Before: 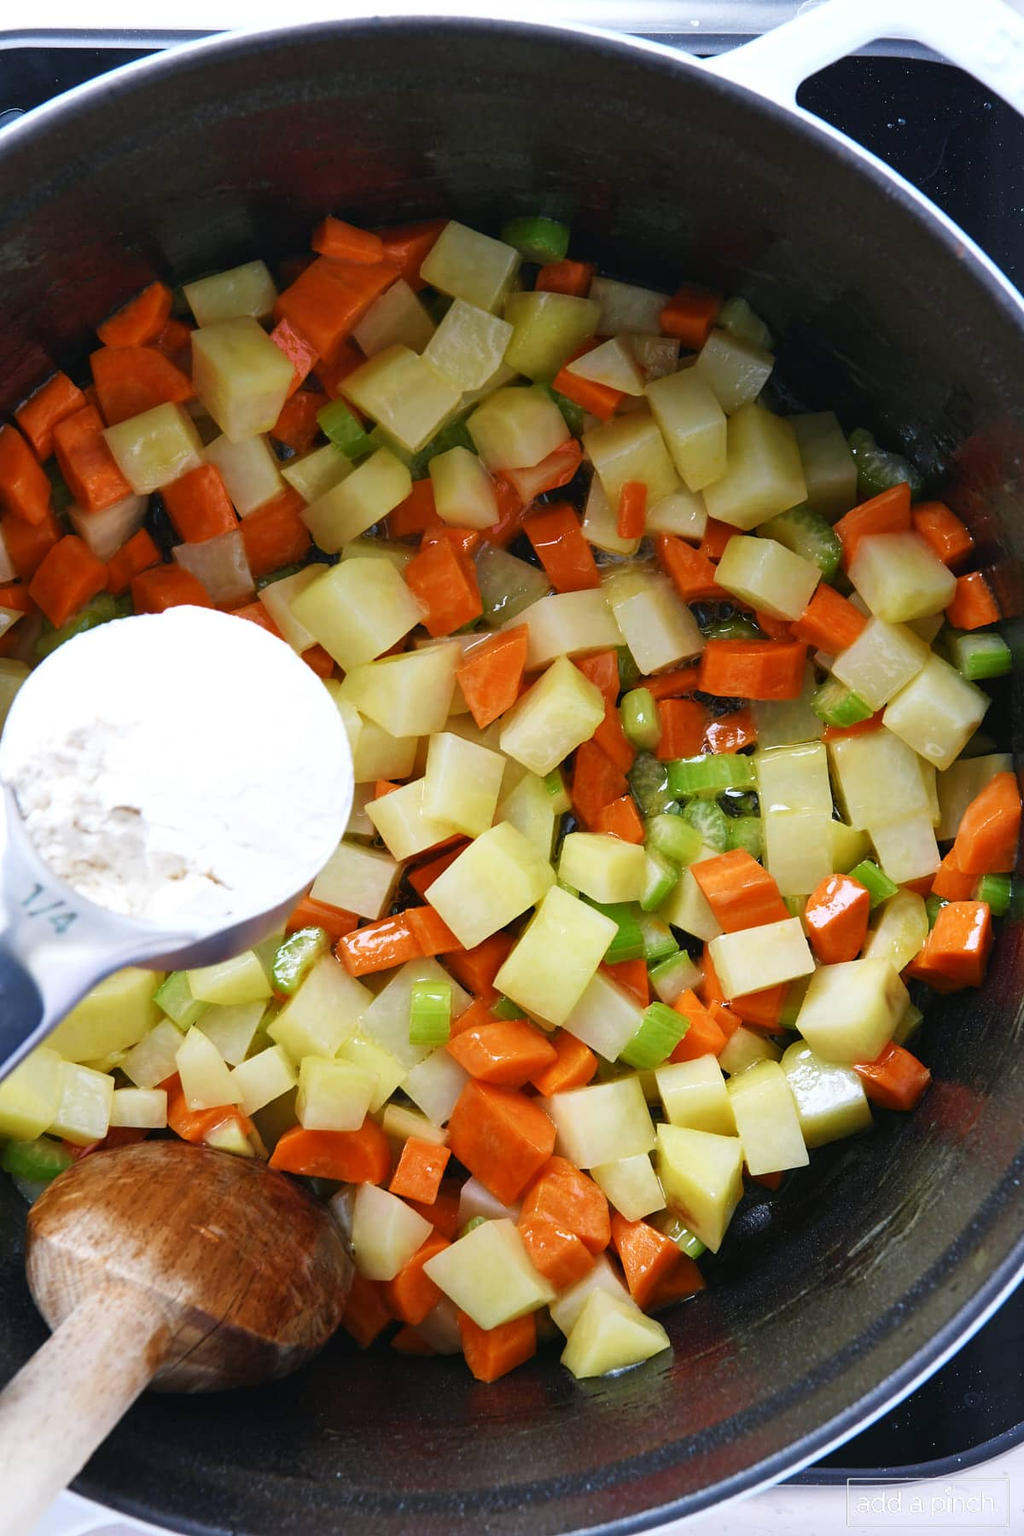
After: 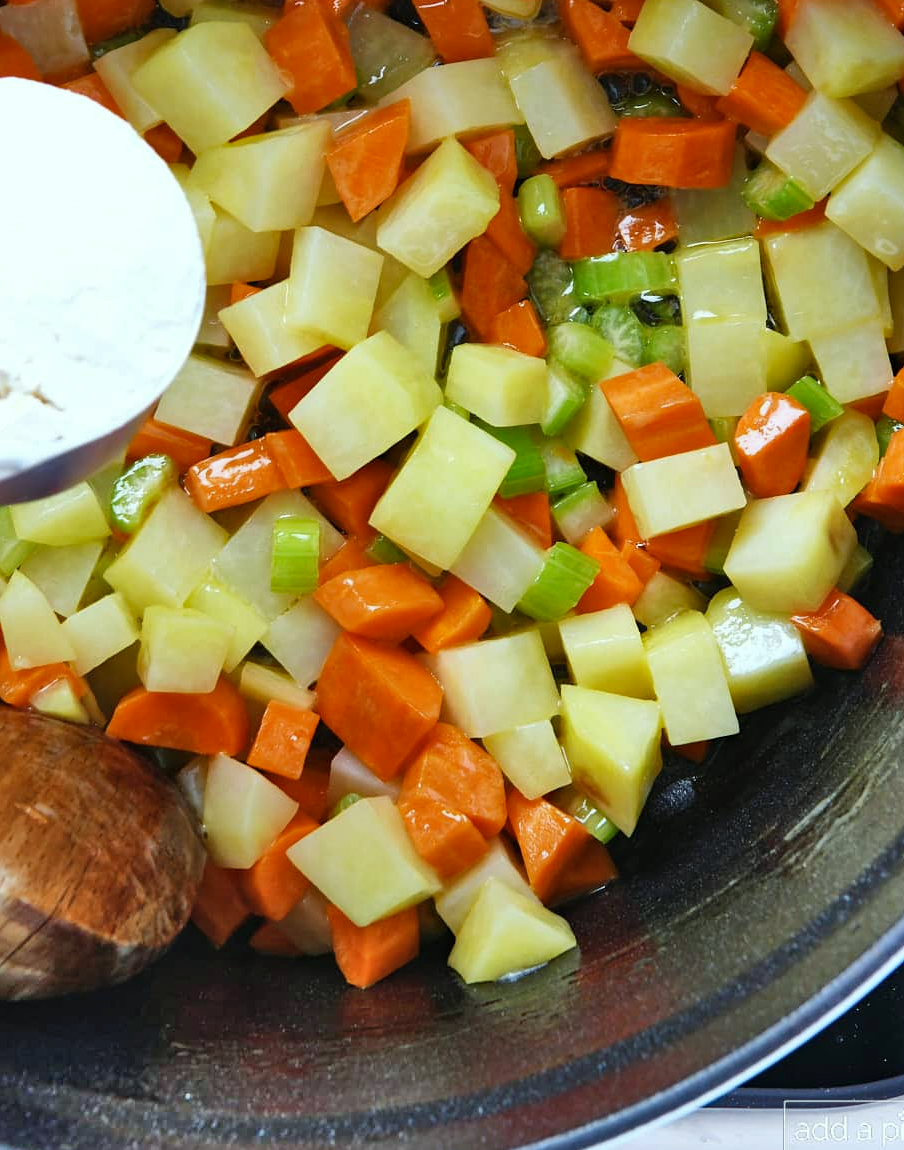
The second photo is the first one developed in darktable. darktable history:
crop and rotate: left 17.455%, top 35.147%, right 7.145%, bottom 0.961%
exposure: exposure -0.003 EV, compensate highlight preservation false
shadows and highlights: shadows 73.5, highlights -26.36, soften with gaussian
color correction: highlights a* -6.68, highlights b* 0.35
haze removal: compatibility mode true, adaptive false
